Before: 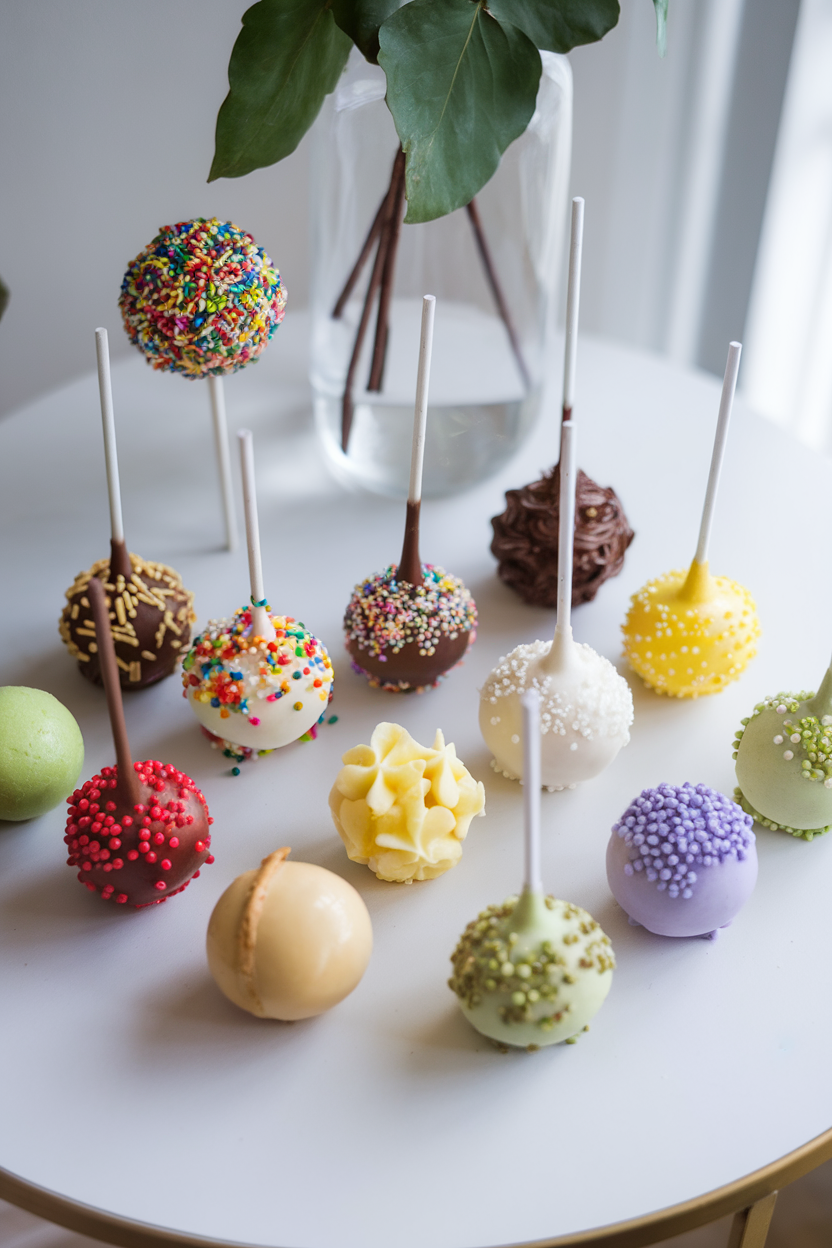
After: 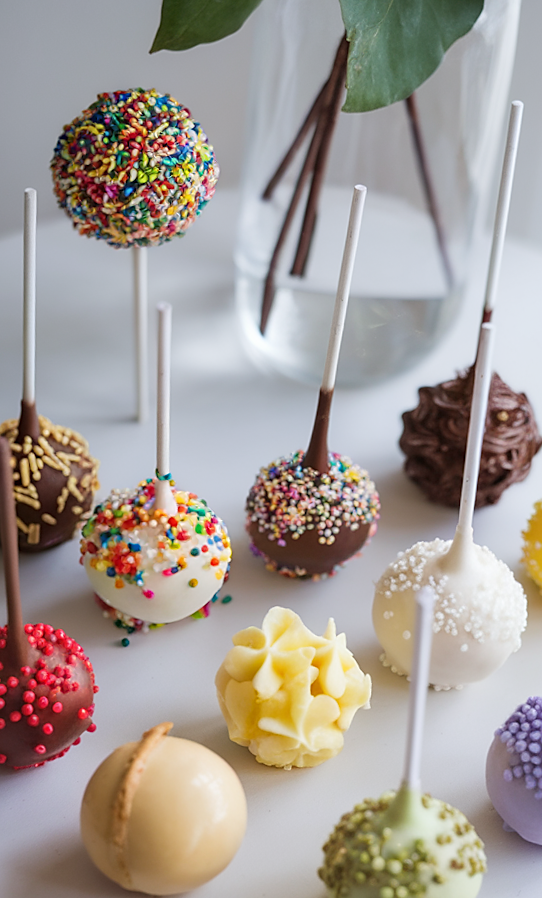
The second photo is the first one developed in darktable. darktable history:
rotate and perspective: rotation 5.12°, automatic cropping off
crop: left 16.202%, top 11.208%, right 26.045%, bottom 20.557%
sharpen: radius 1.864, amount 0.398, threshold 1.271
